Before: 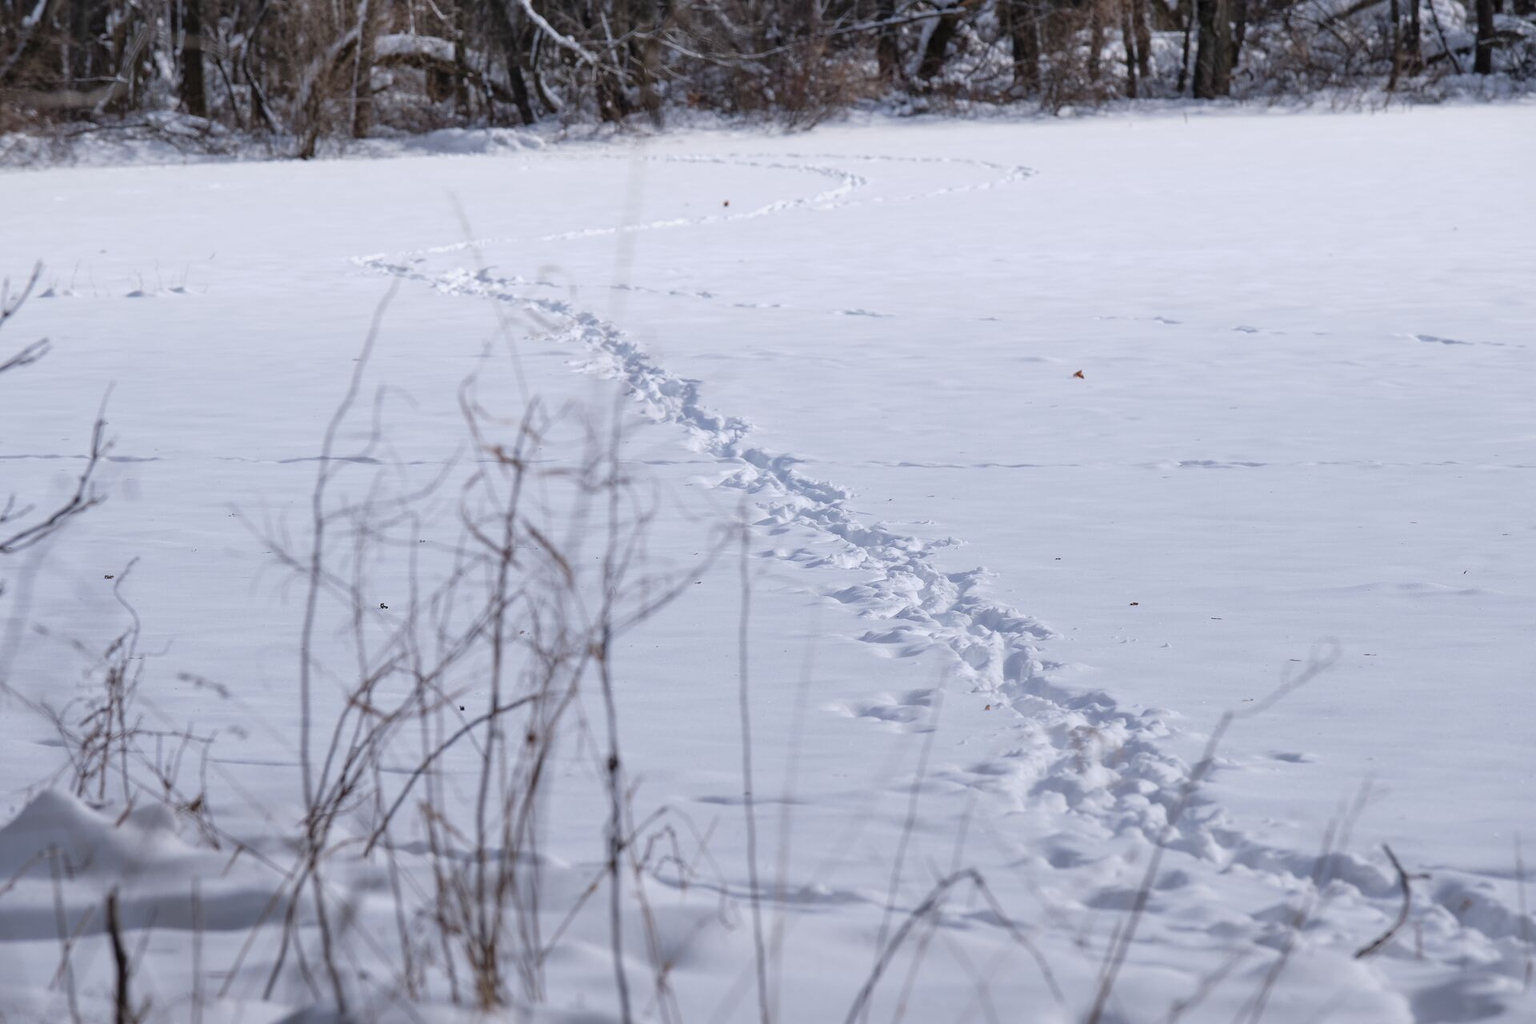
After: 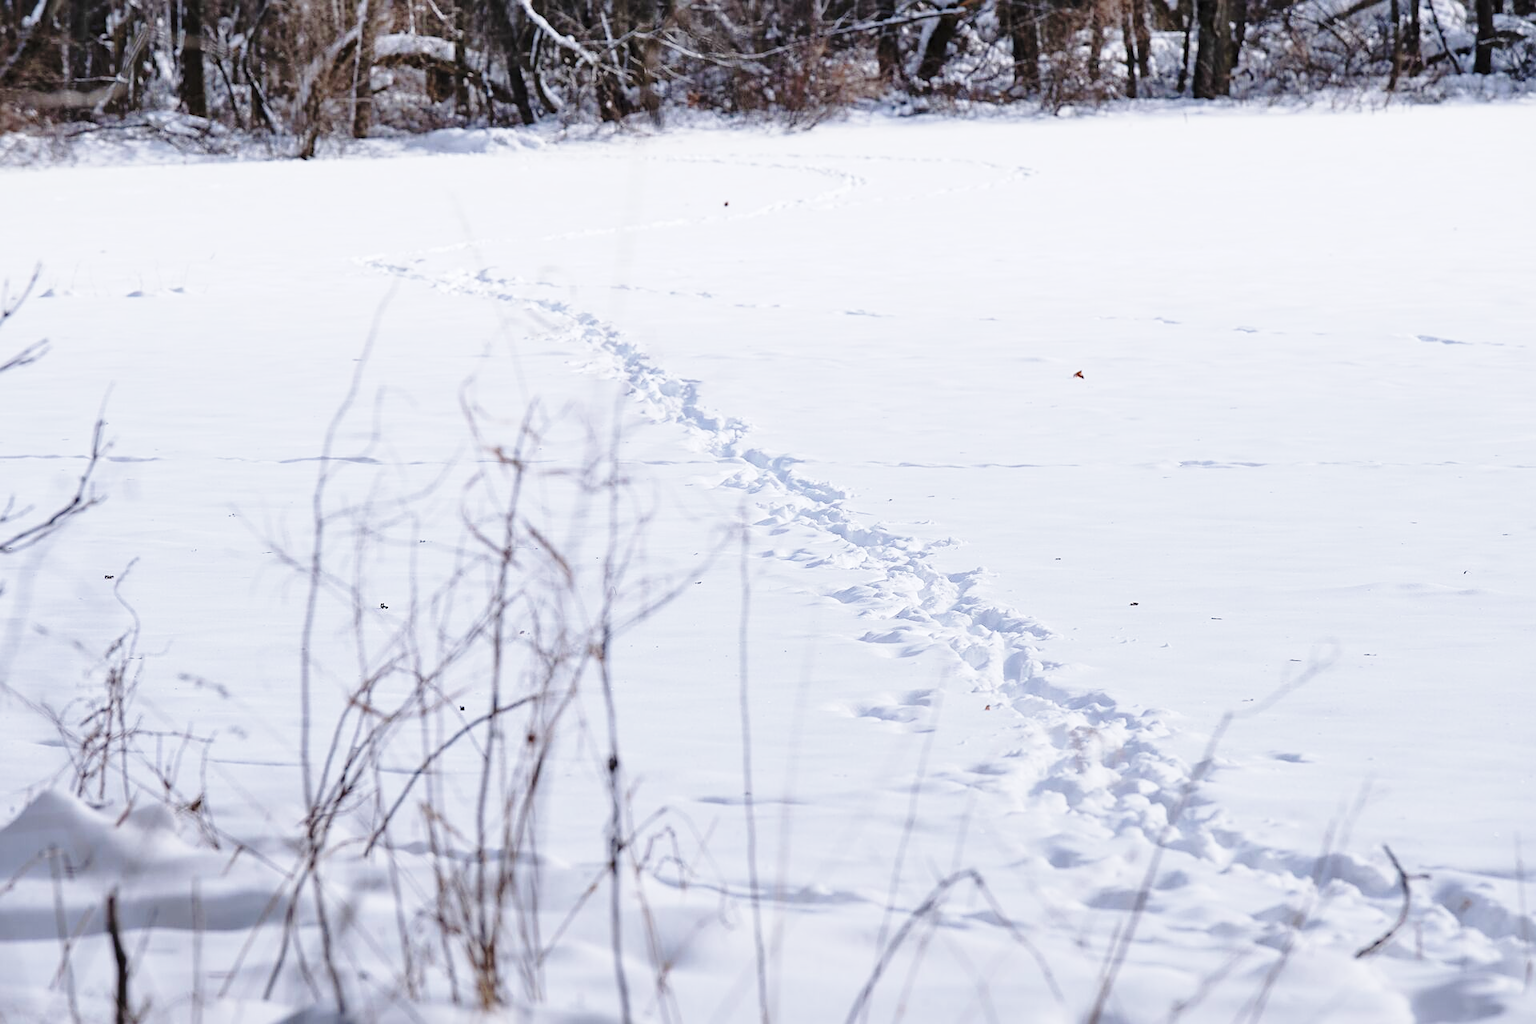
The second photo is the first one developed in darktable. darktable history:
sharpen: on, module defaults
base curve: curves: ch0 [(0, 0) (0.028, 0.03) (0.121, 0.232) (0.46, 0.748) (0.859, 0.968) (1, 1)], preserve colors none
tone equalizer: on, module defaults
